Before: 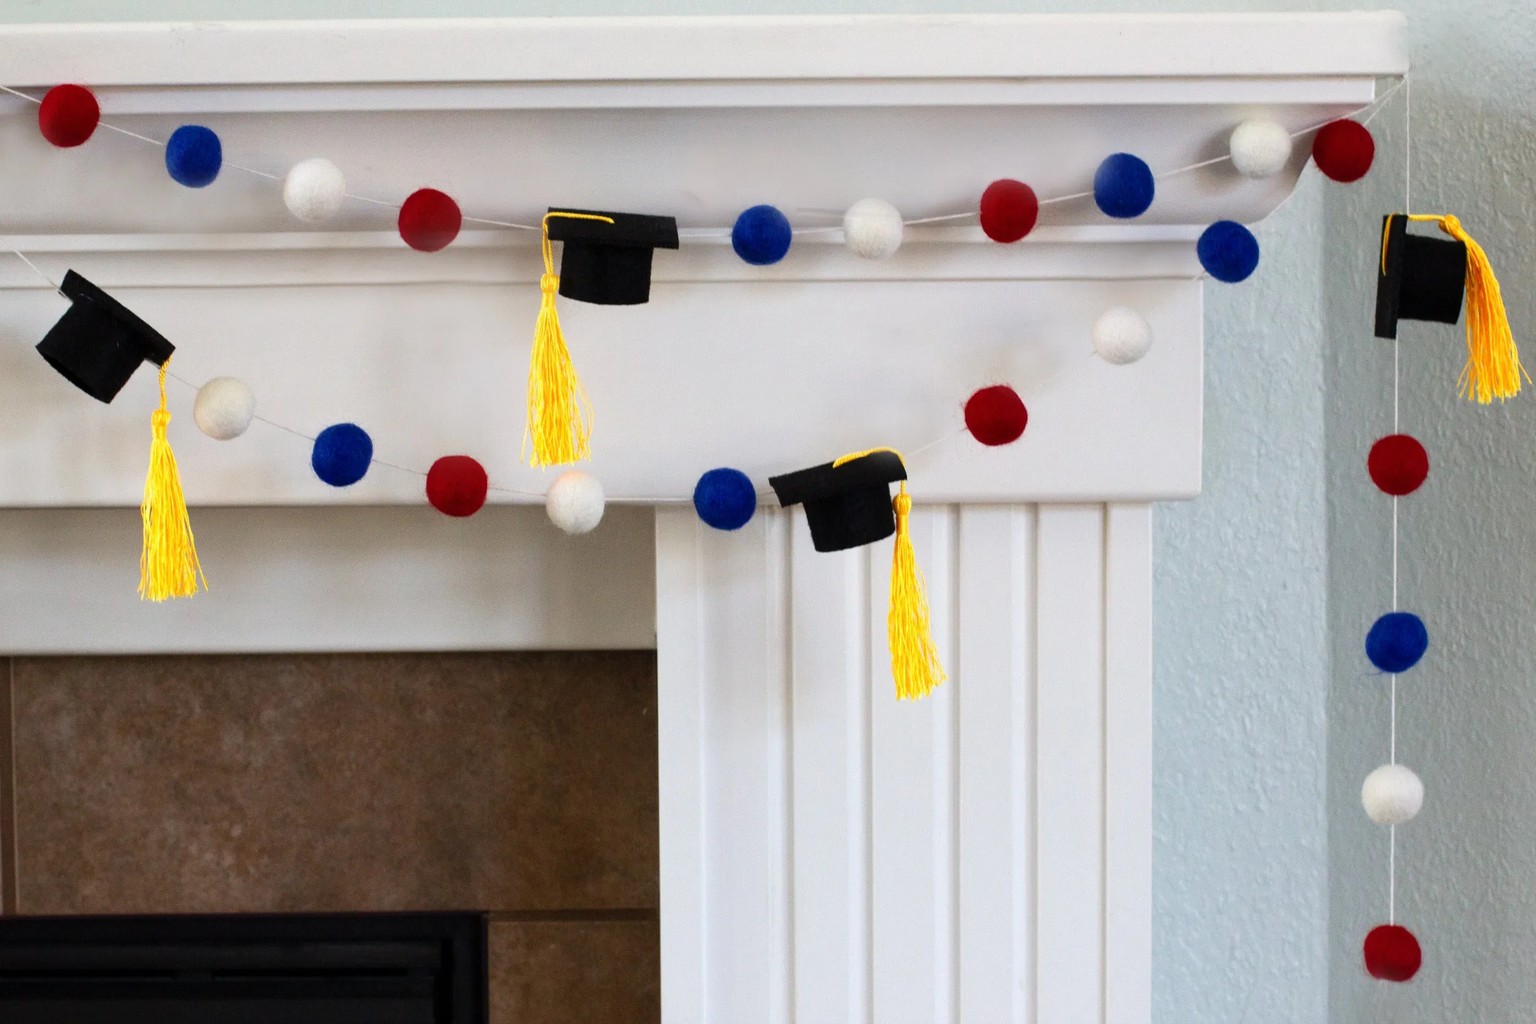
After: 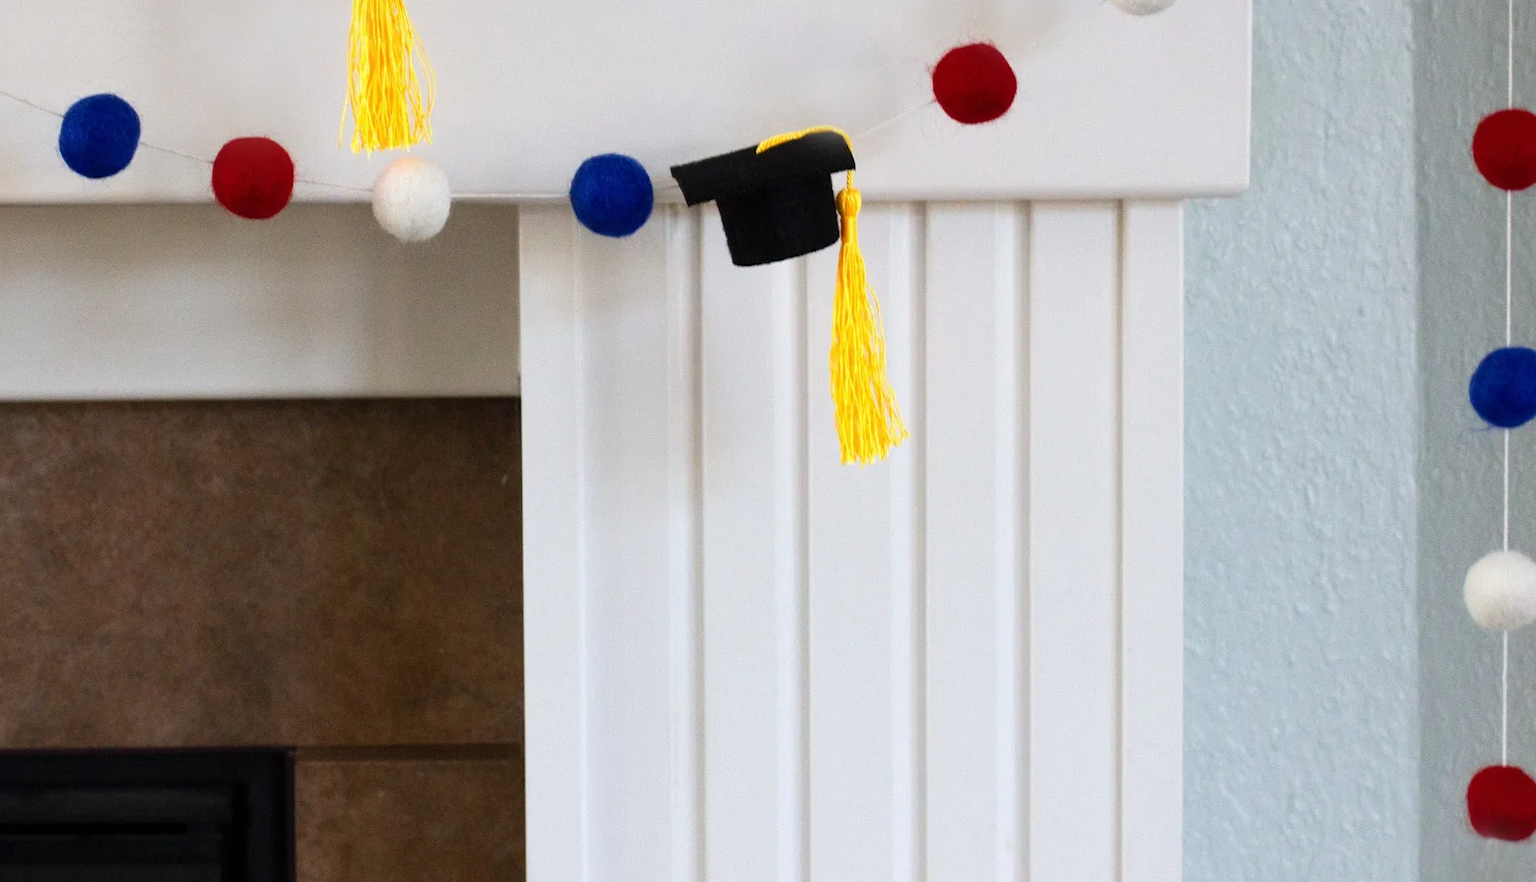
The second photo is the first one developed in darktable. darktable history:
crop and rotate: left 17.491%, top 34.591%, right 7.768%, bottom 1.041%
